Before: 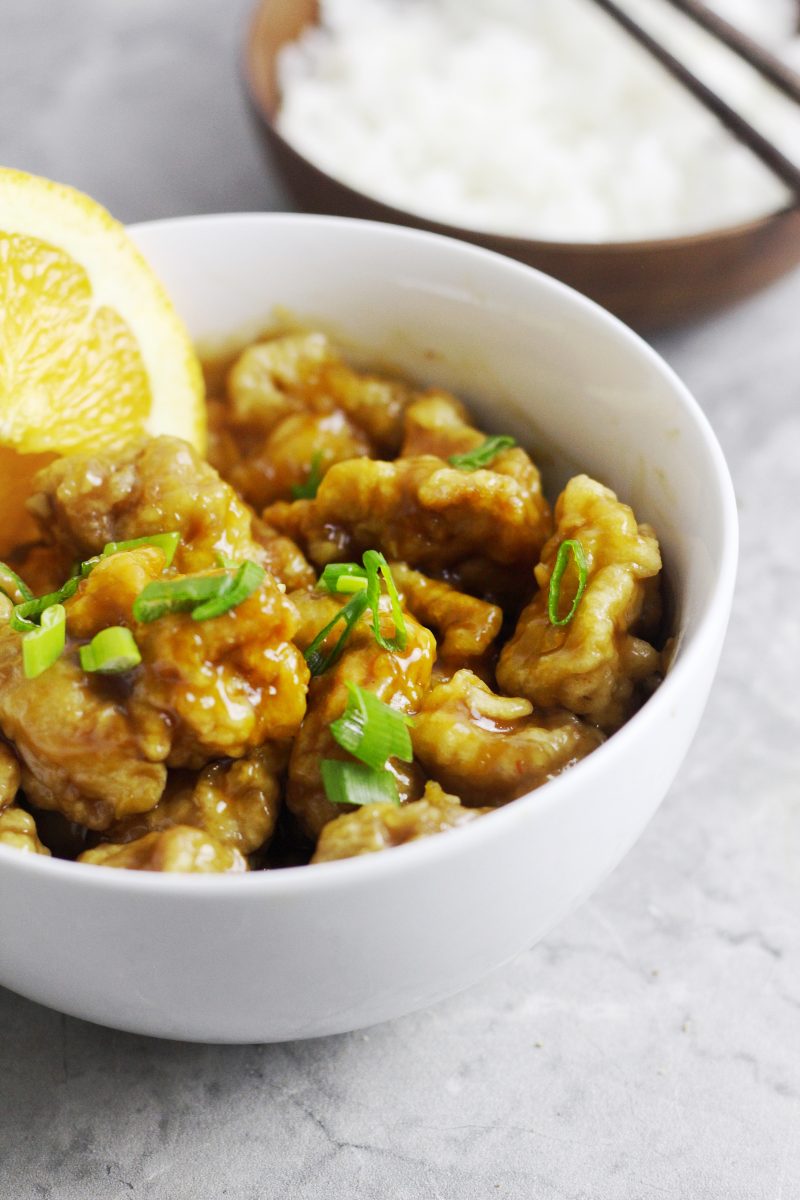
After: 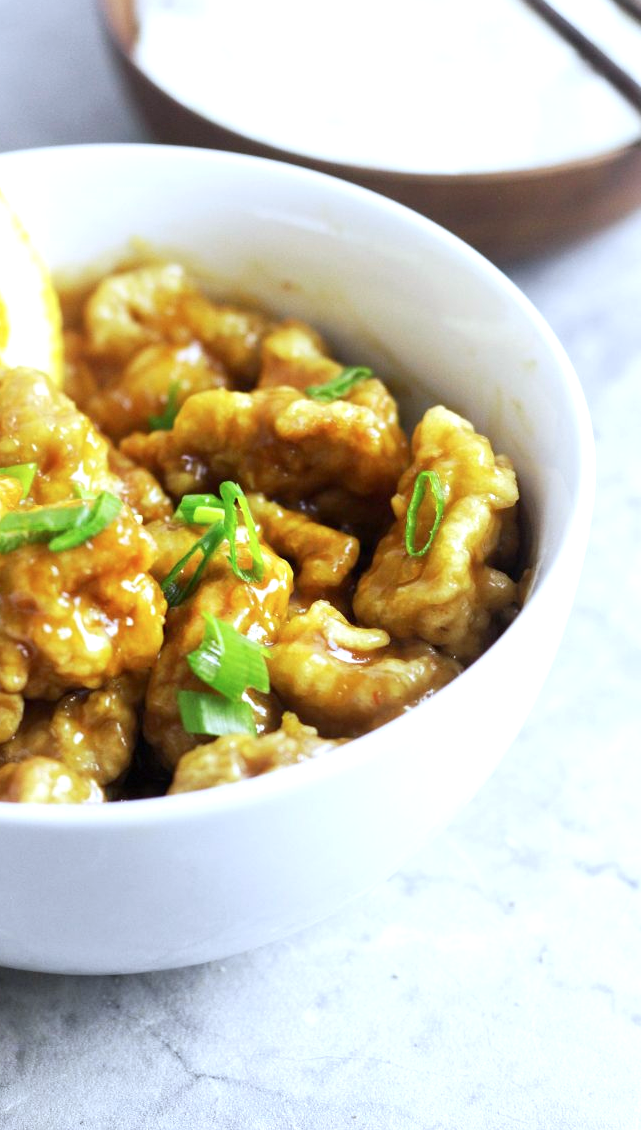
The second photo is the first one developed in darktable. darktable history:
color calibration: gray › normalize channels true, x 0.37, y 0.382, temperature 4318.67 K, gamut compression 0.019
crop and rotate: left 17.976%, top 5.764%, right 1.814%
exposure: black level correction 0.001, exposure 0.498 EV, compensate highlight preservation false
